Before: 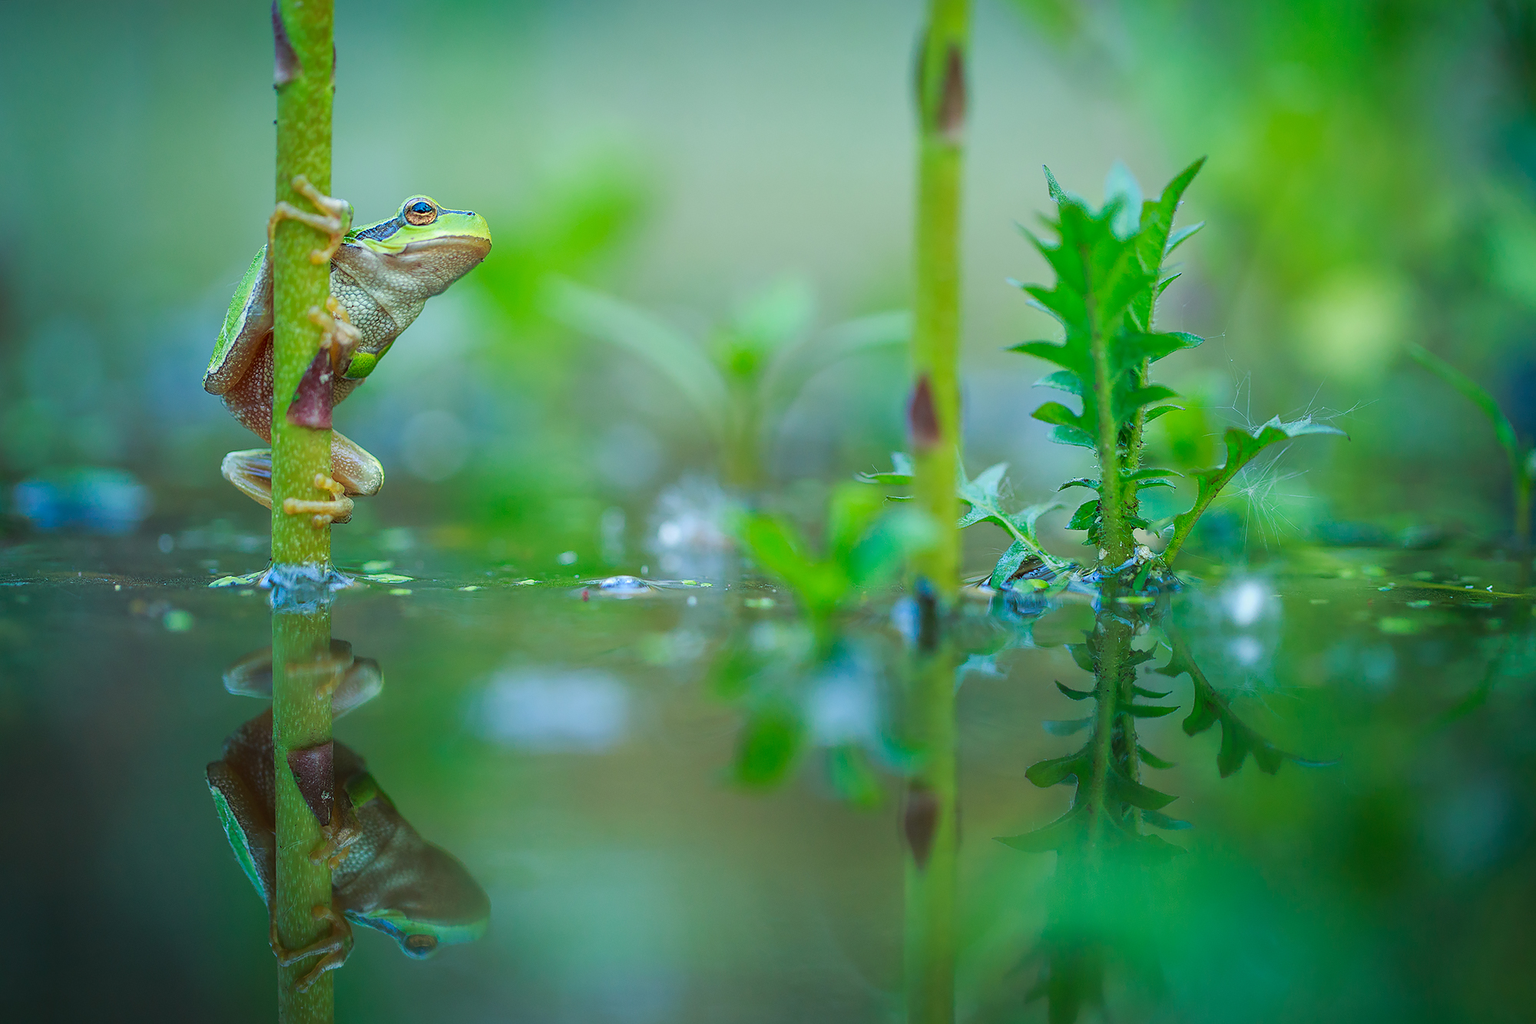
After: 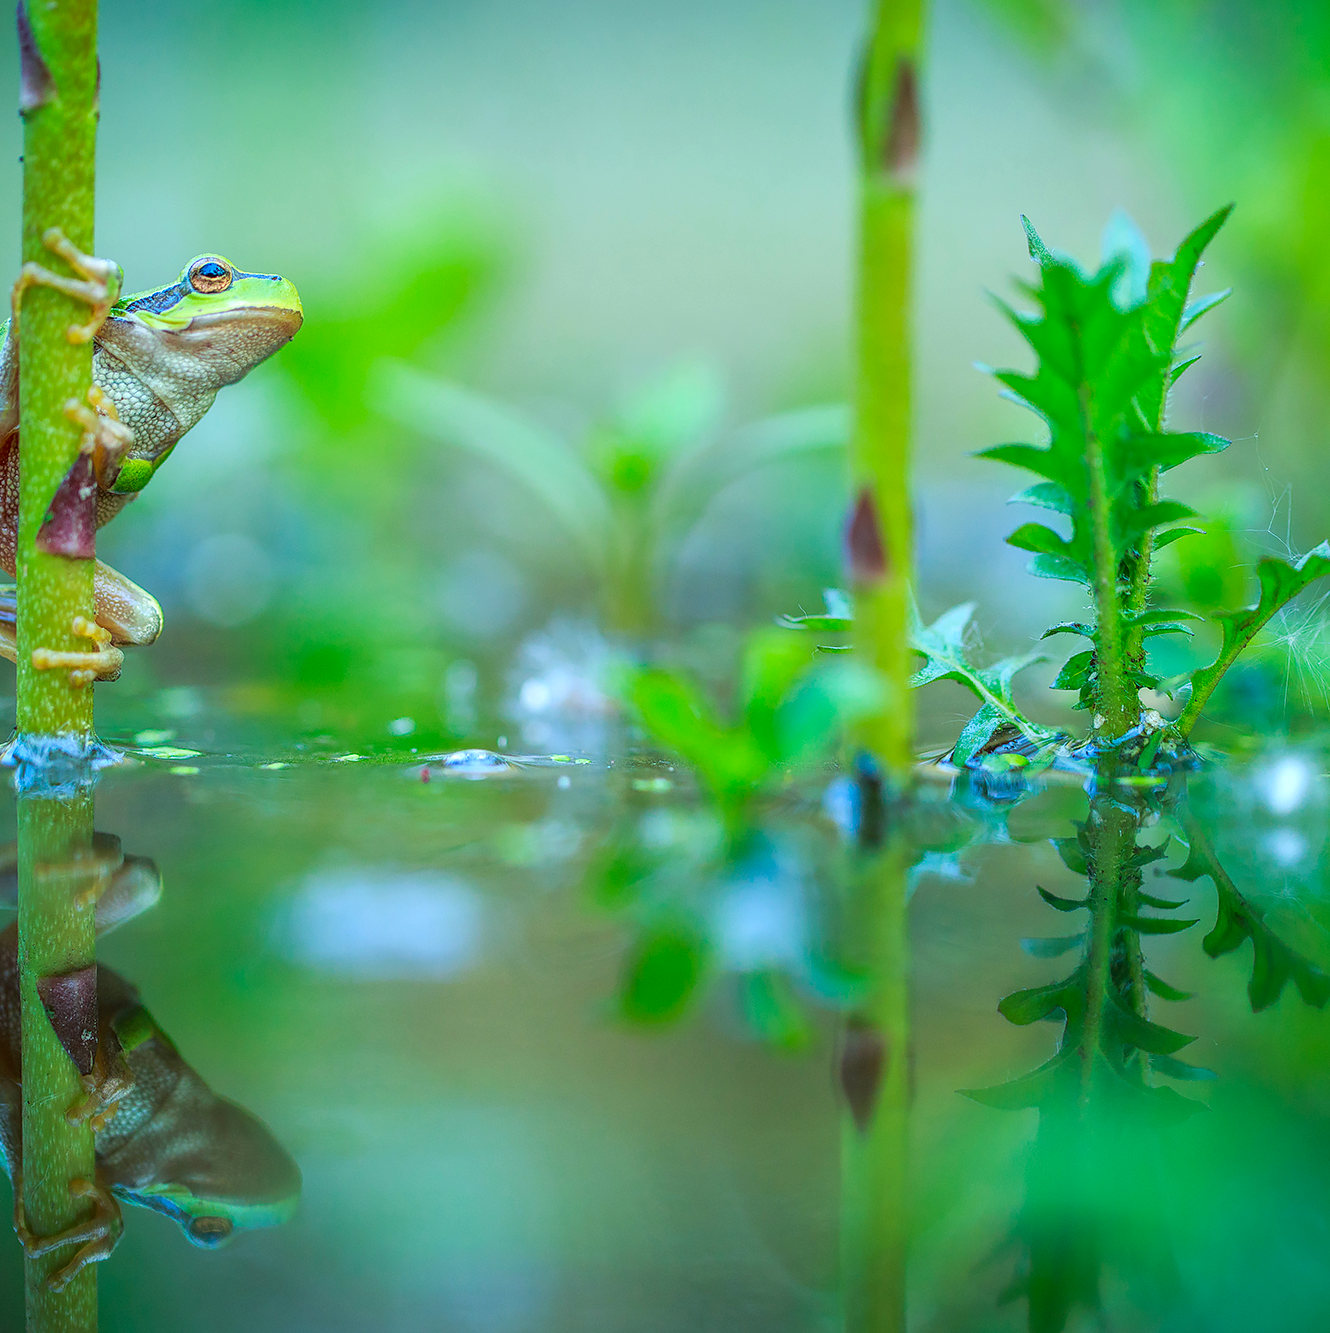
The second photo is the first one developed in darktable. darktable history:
local contrast: on, module defaults
contrast brightness saturation: contrast 0.07, brightness 0.08, saturation 0.18
white balance: red 0.974, blue 1.044
crop: left 16.899%, right 16.556%
